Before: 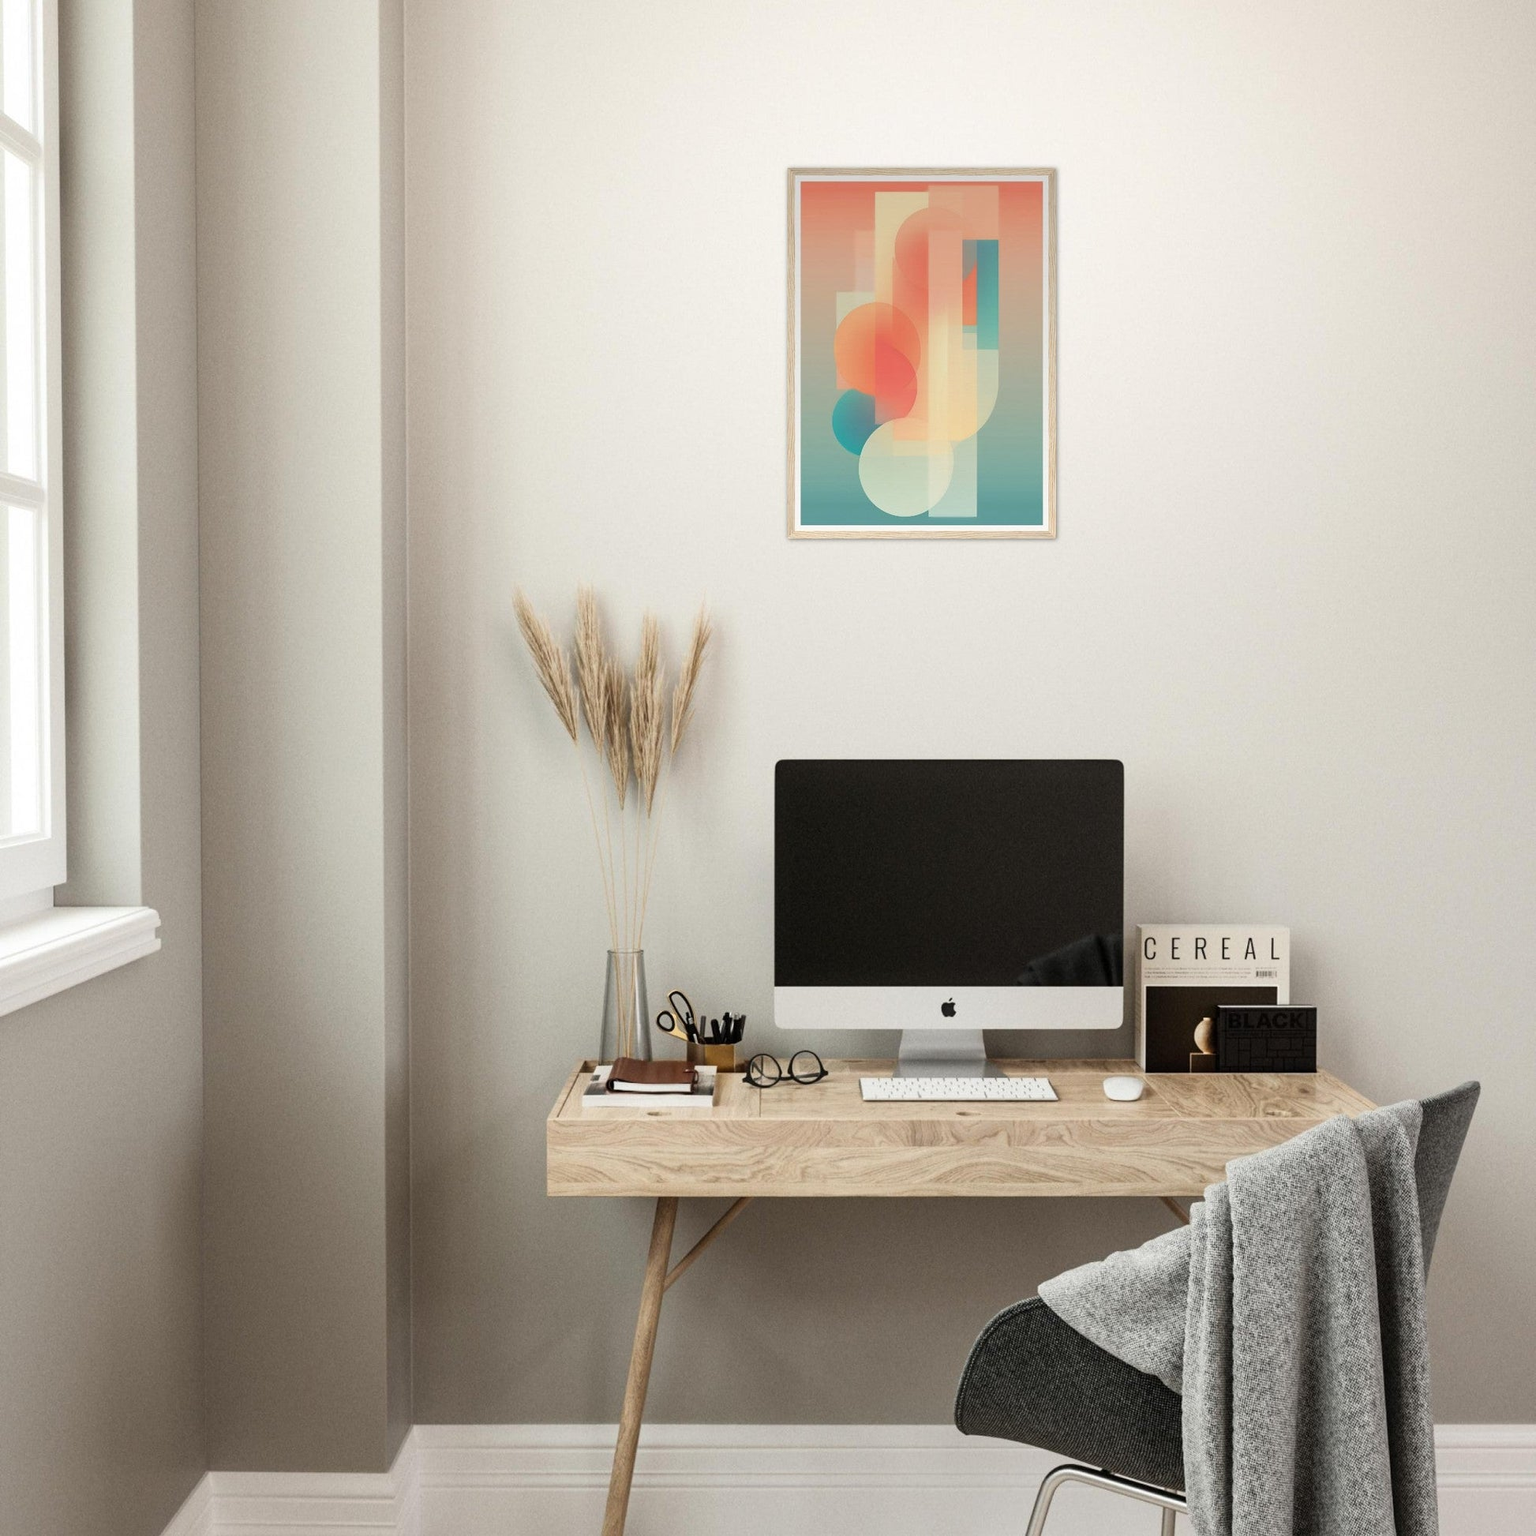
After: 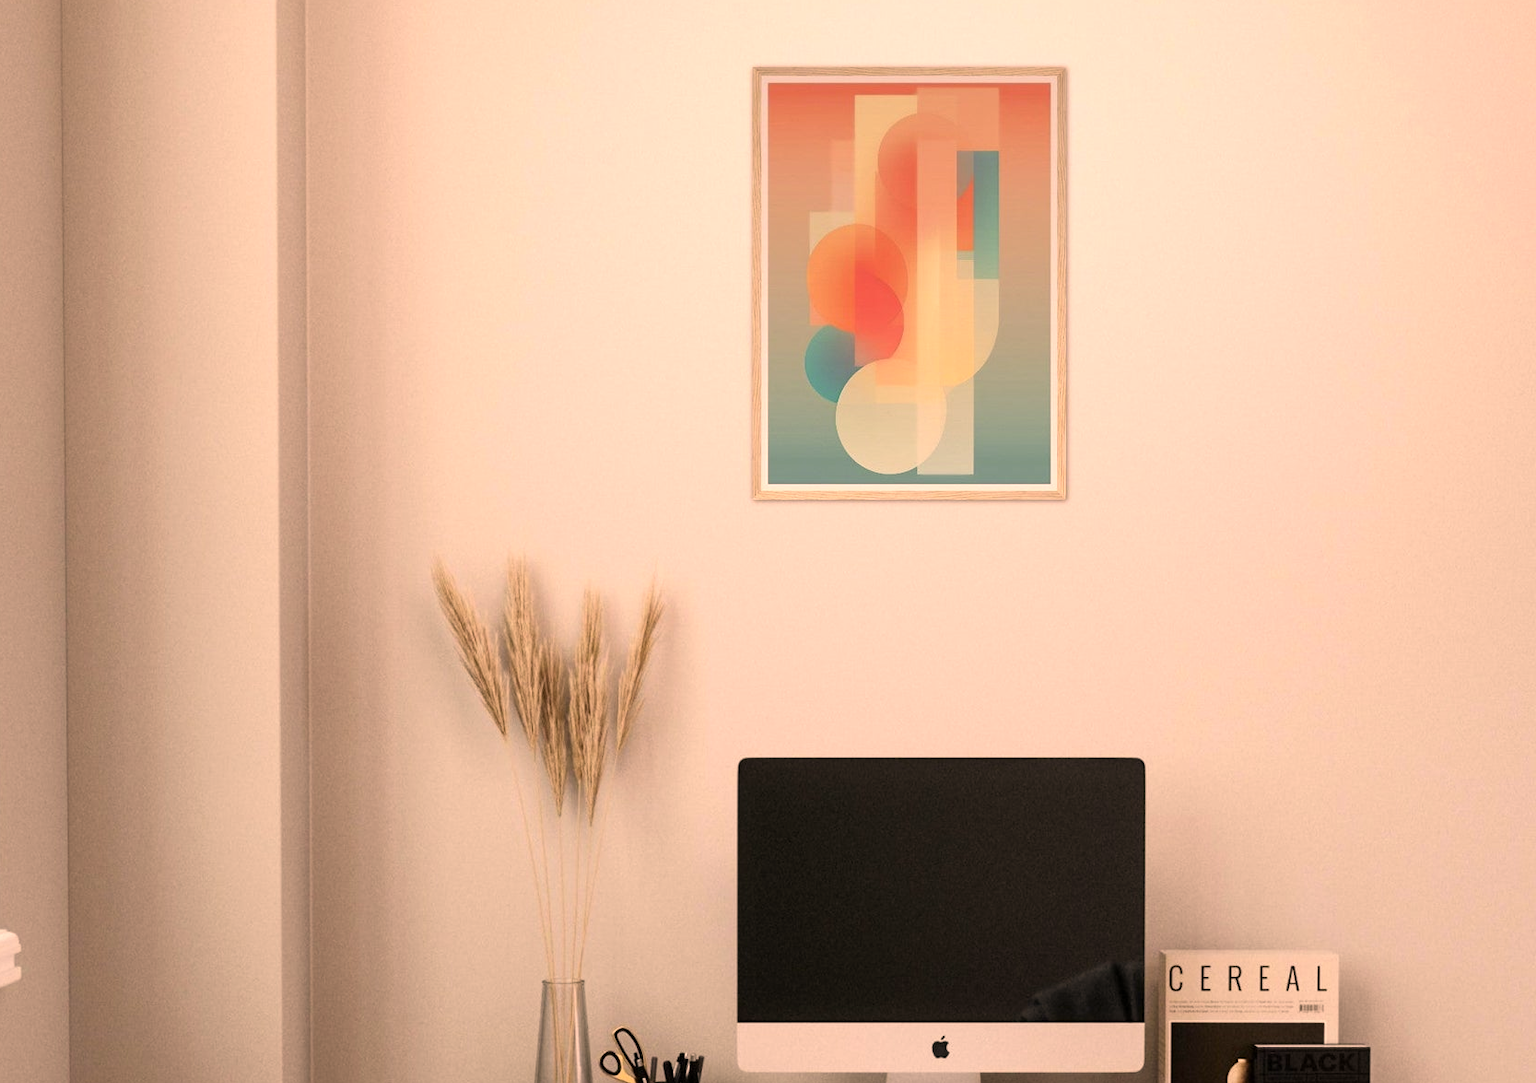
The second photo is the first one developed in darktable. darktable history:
crop and rotate: left 9.345%, top 7.22%, right 4.982%, bottom 32.331%
color correction: highlights a* 17.88, highlights b* 18.79
